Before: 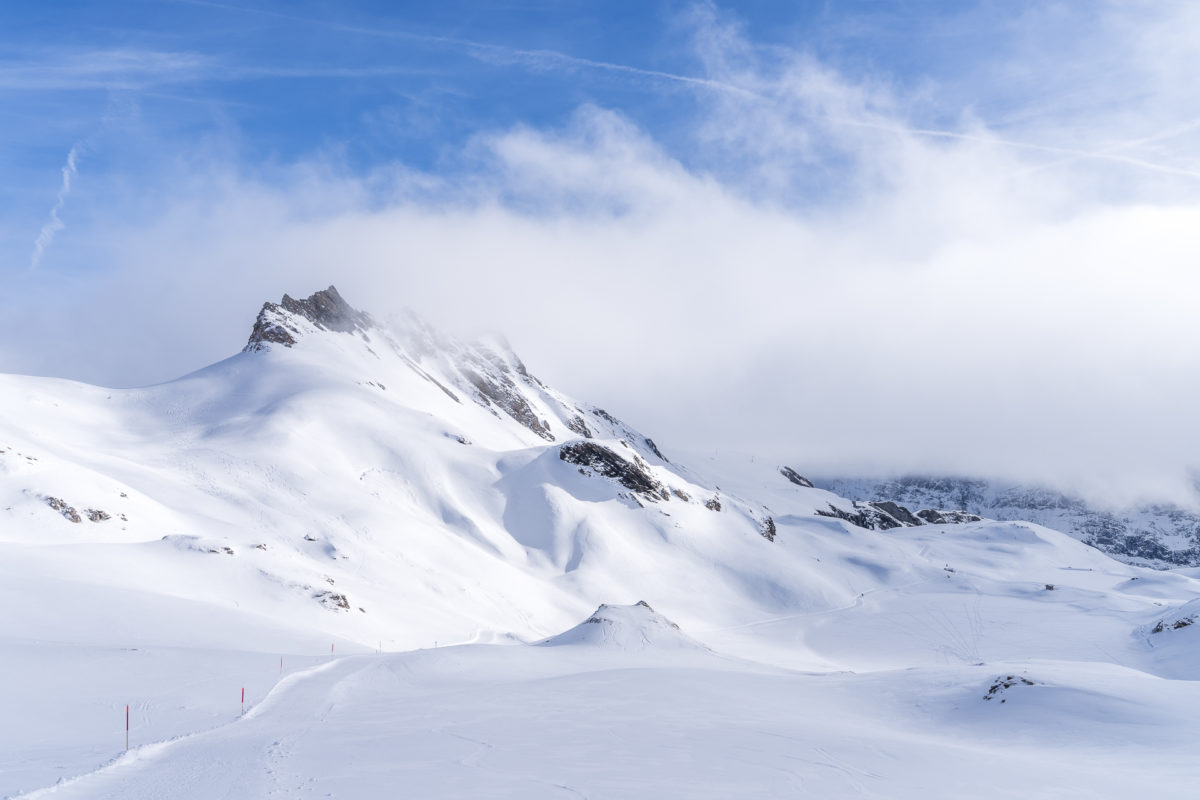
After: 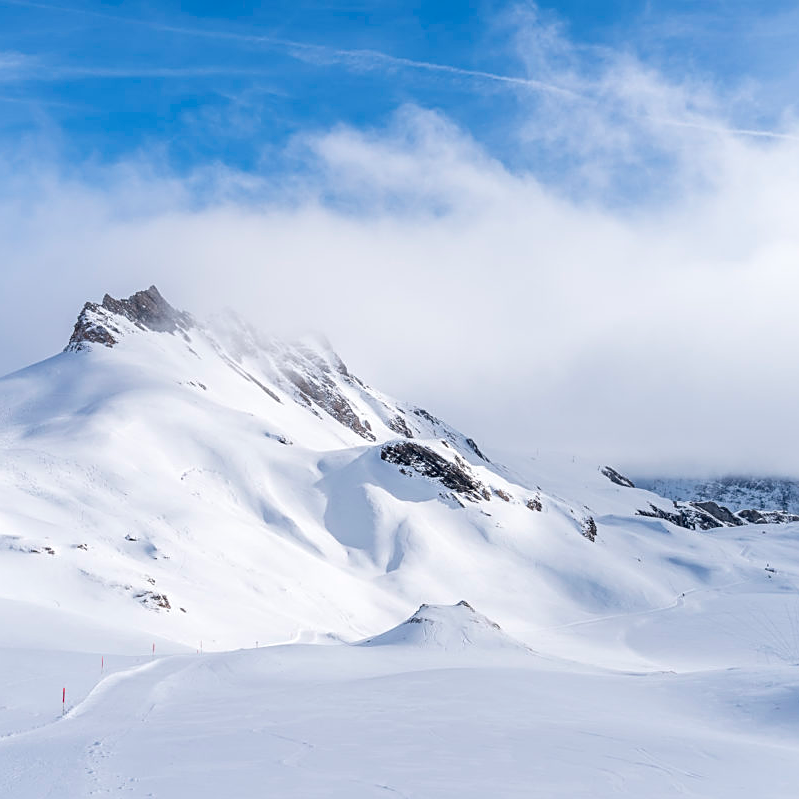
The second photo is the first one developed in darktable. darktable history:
crop and rotate: left 14.936%, right 18.403%
sharpen: on, module defaults
